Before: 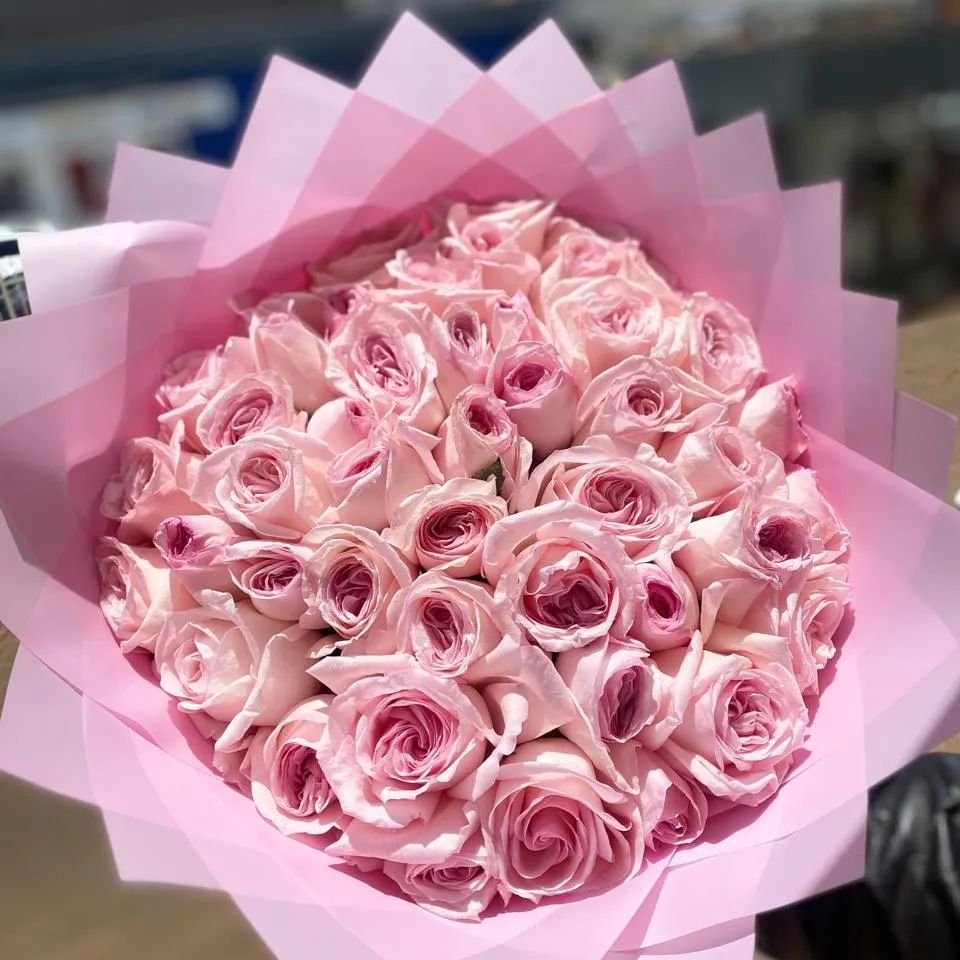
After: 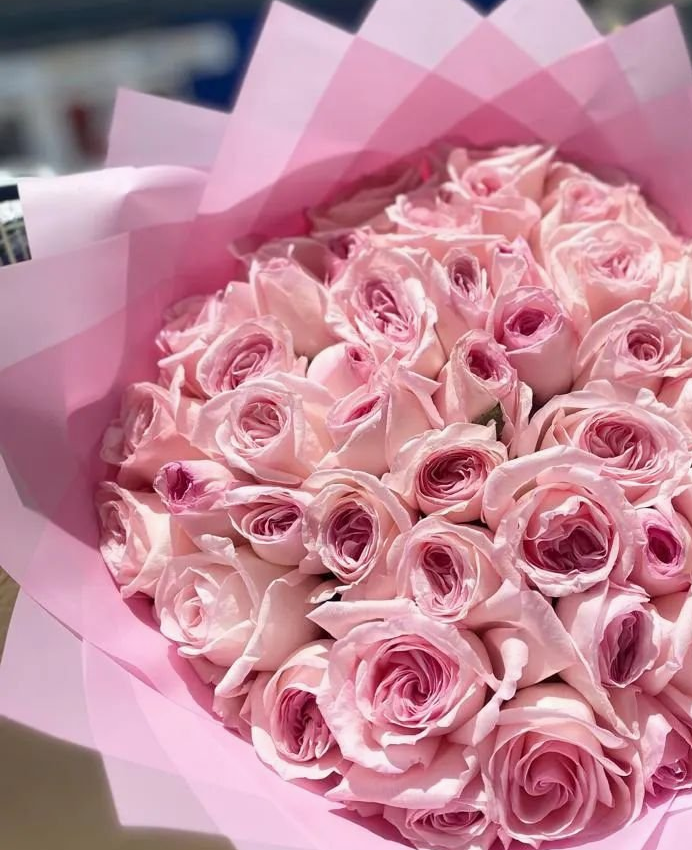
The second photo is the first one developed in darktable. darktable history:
exposure: exposure -0.04 EV, compensate highlight preservation false
crop: top 5.815%, right 27.848%, bottom 5.585%
